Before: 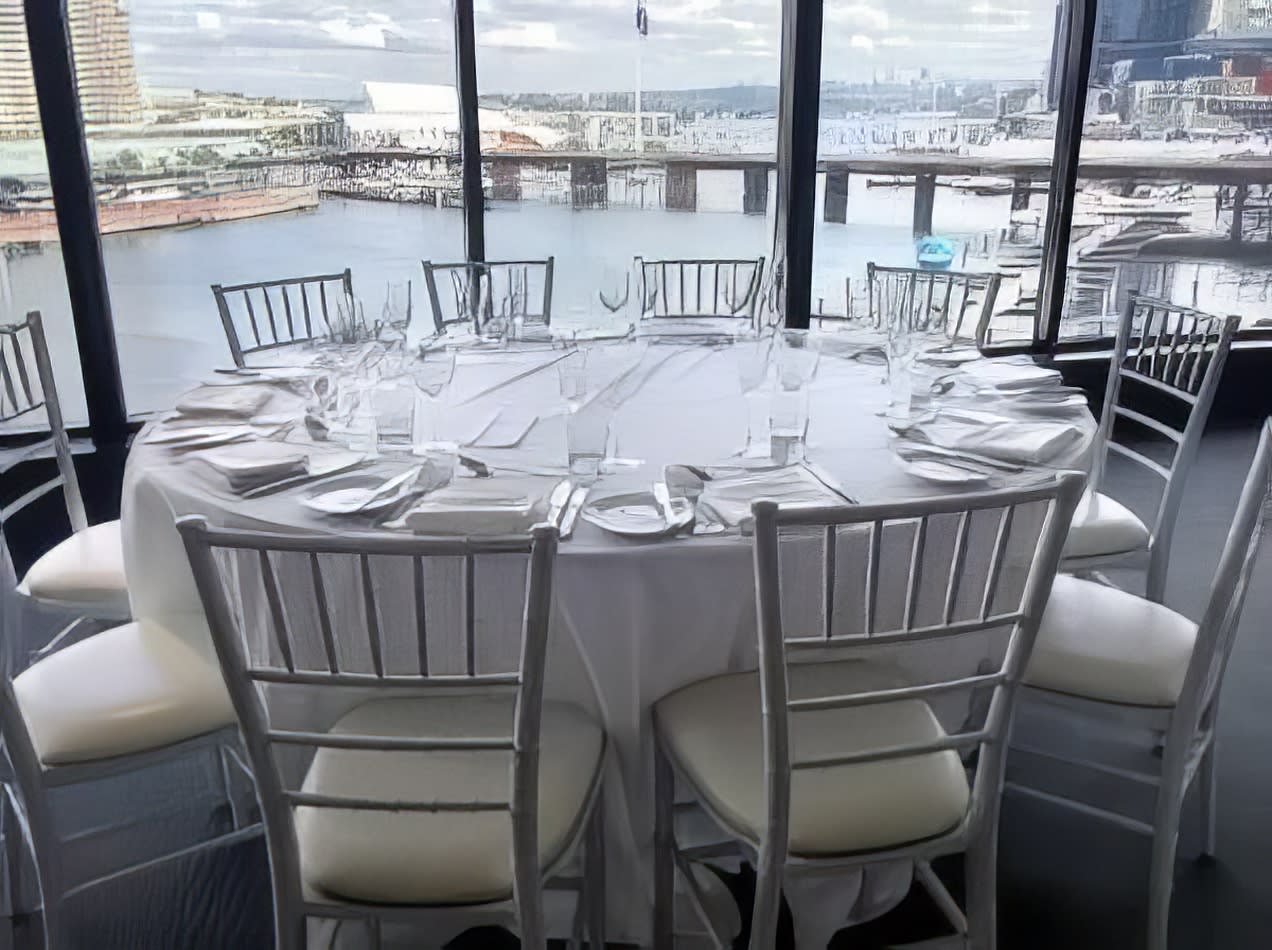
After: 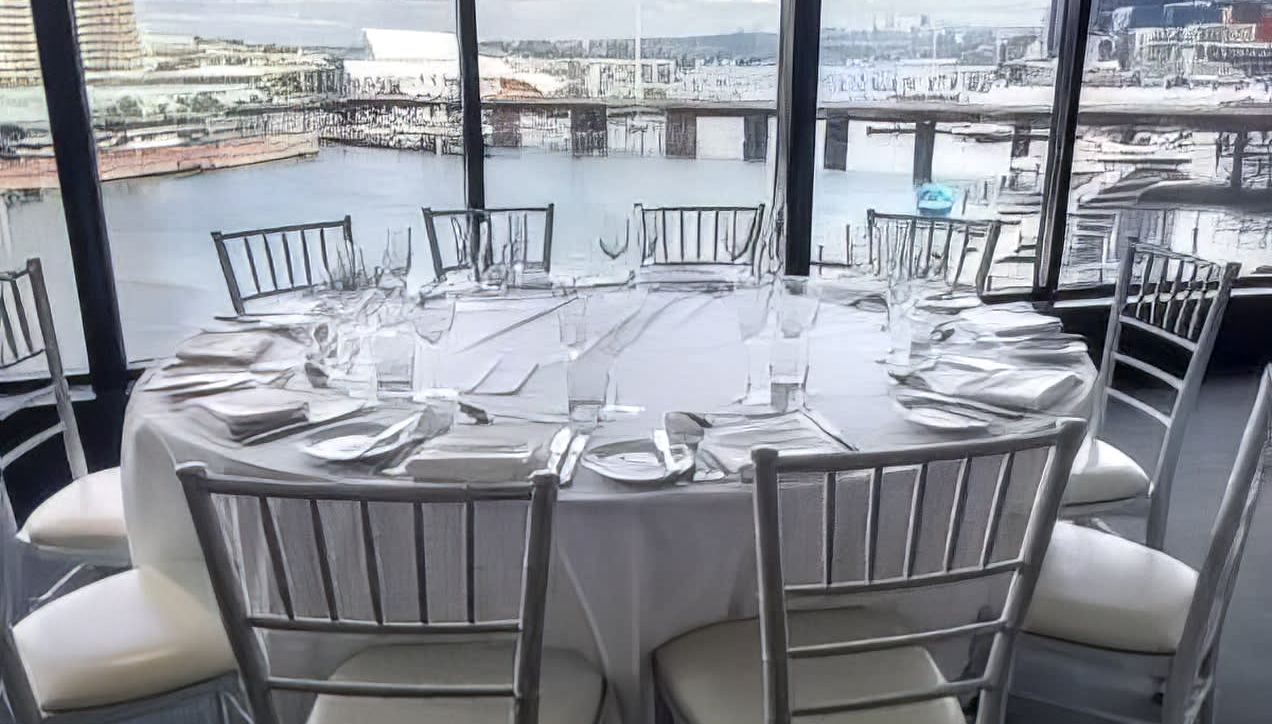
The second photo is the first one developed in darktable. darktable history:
crop: top 5.631%, bottom 18.105%
local contrast: detail 130%
